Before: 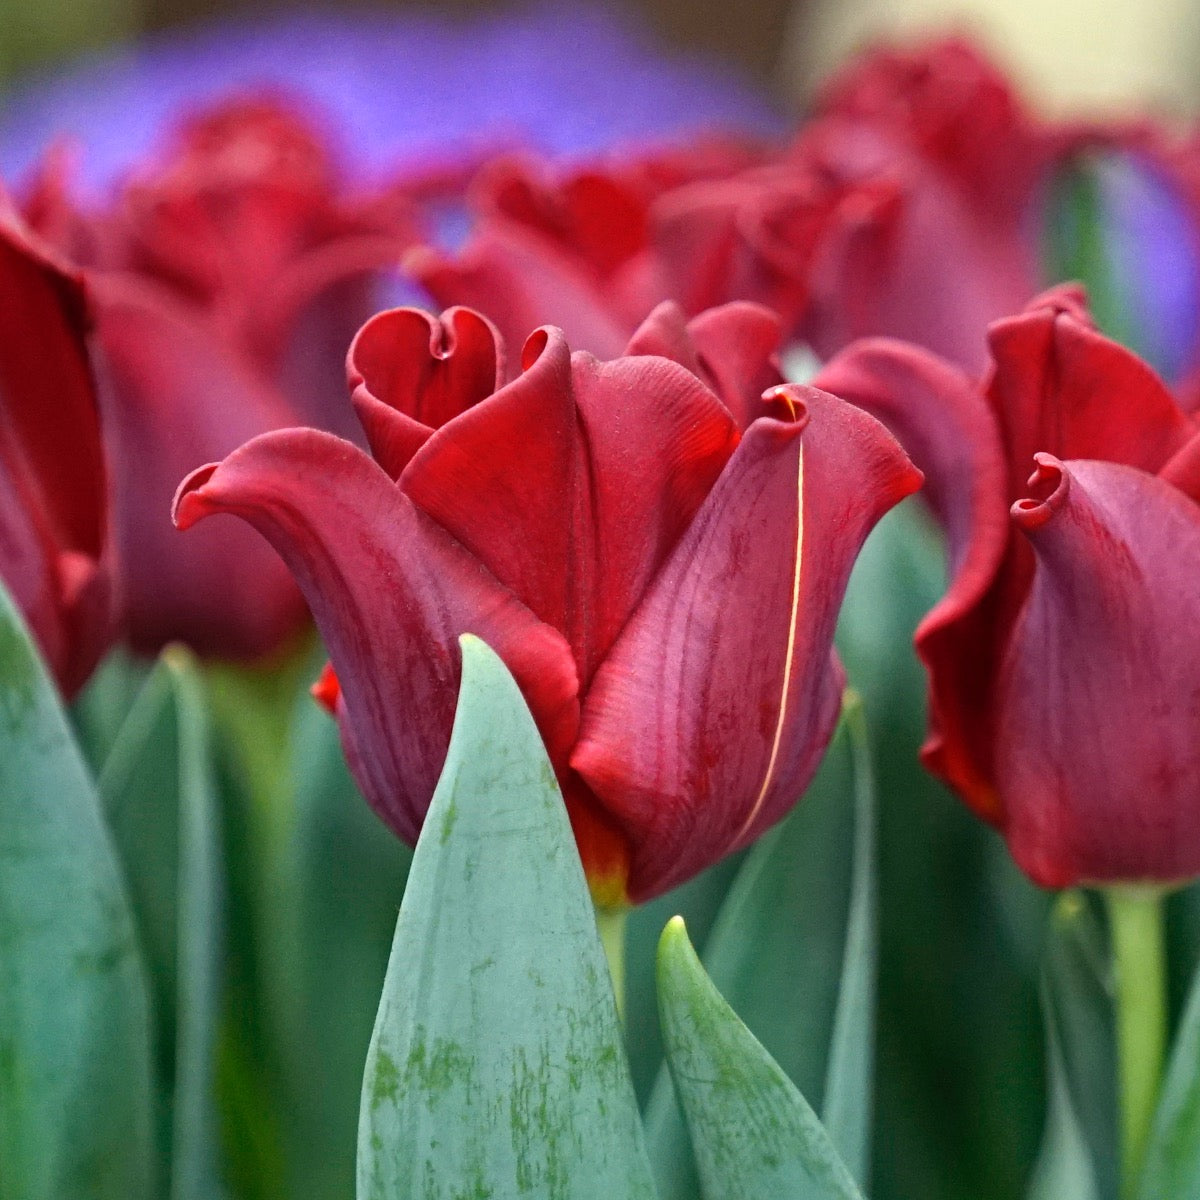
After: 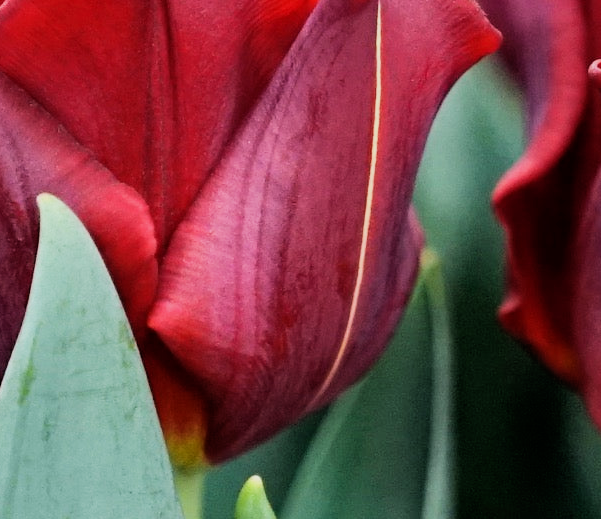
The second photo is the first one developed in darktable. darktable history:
crop: left 35.221%, top 36.681%, right 14.657%, bottom 20.047%
filmic rgb: black relative exposure -5.06 EV, white relative exposure 3.97 EV, threshold 3.05 EV, hardness 2.88, contrast 1.298, highlights saturation mix -30.69%, enable highlight reconstruction true
